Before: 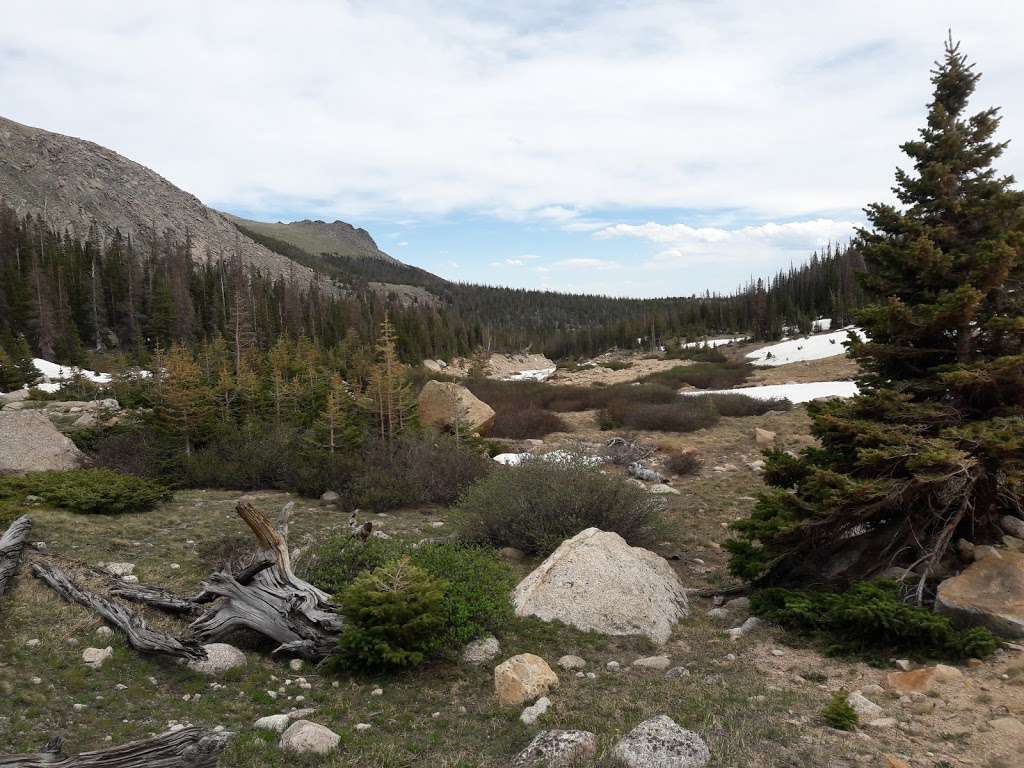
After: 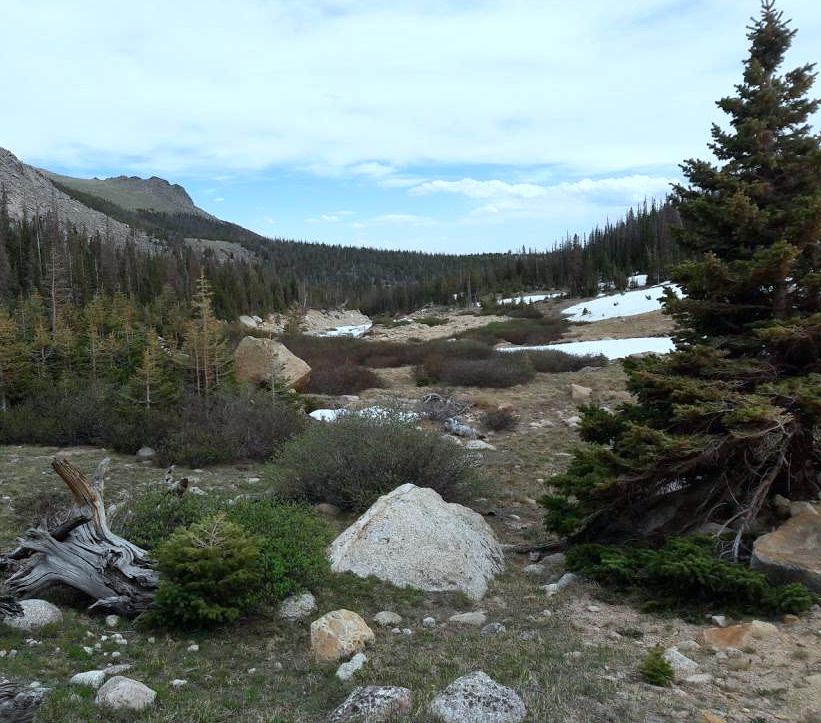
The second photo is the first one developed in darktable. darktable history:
crop and rotate: left 17.985%, top 5.767%, right 1.775%
color calibration: illuminant F (fluorescent), F source F9 (Cool White Deluxe 4150 K) – high CRI, x 0.374, y 0.373, temperature 4160.26 K, saturation algorithm version 1 (2020)
